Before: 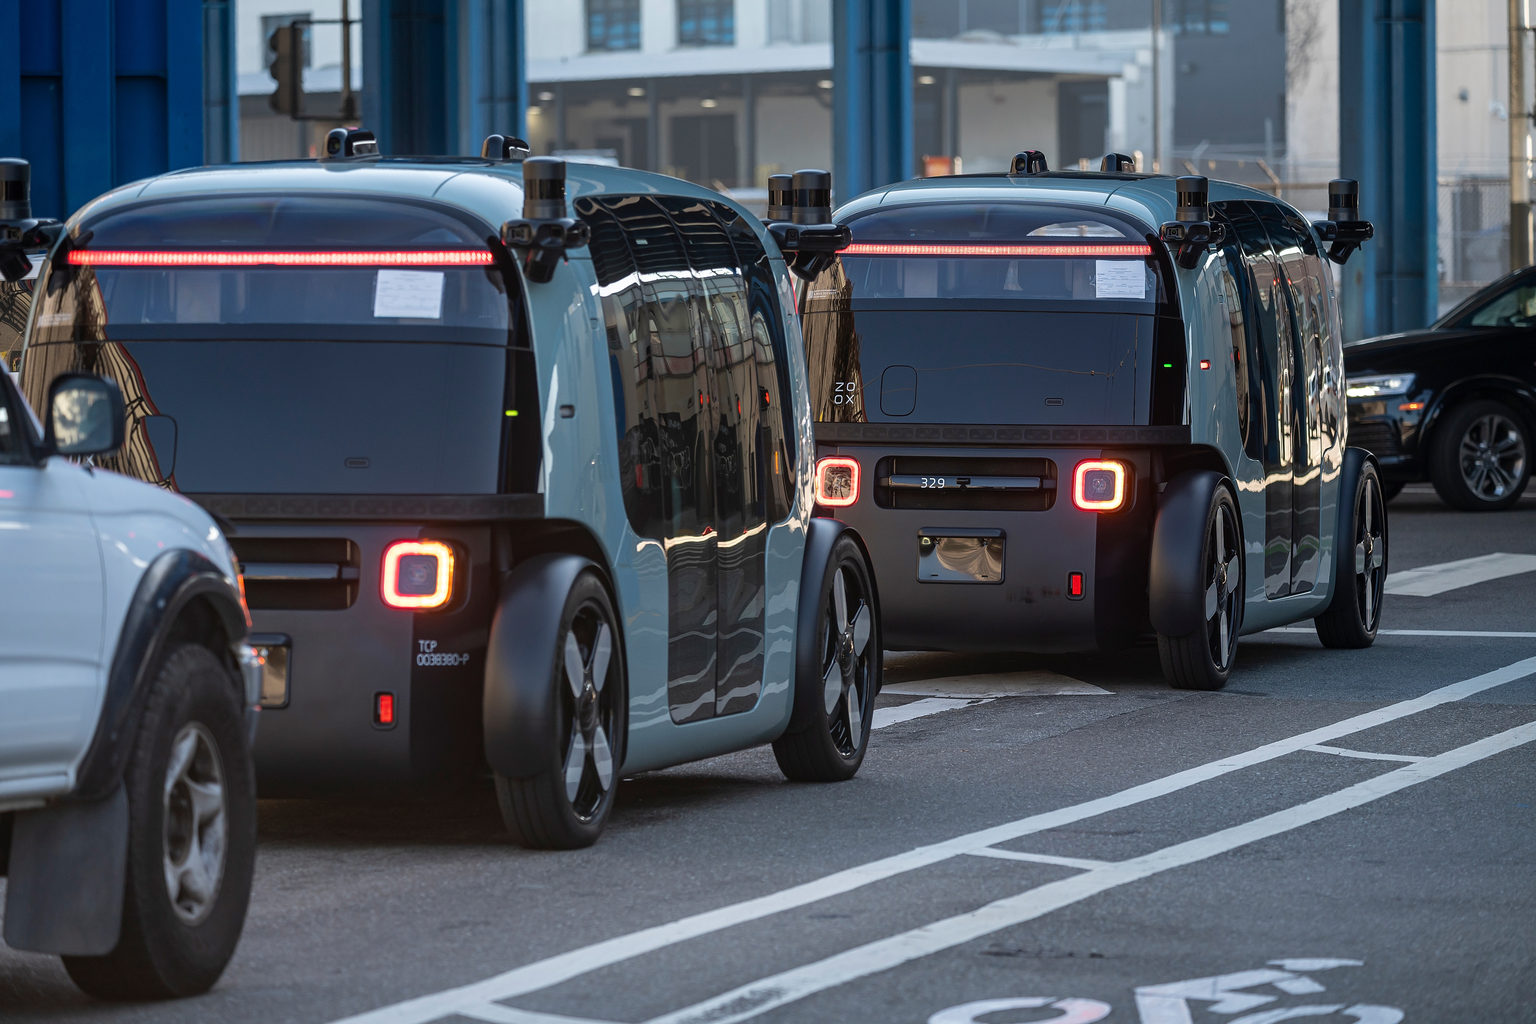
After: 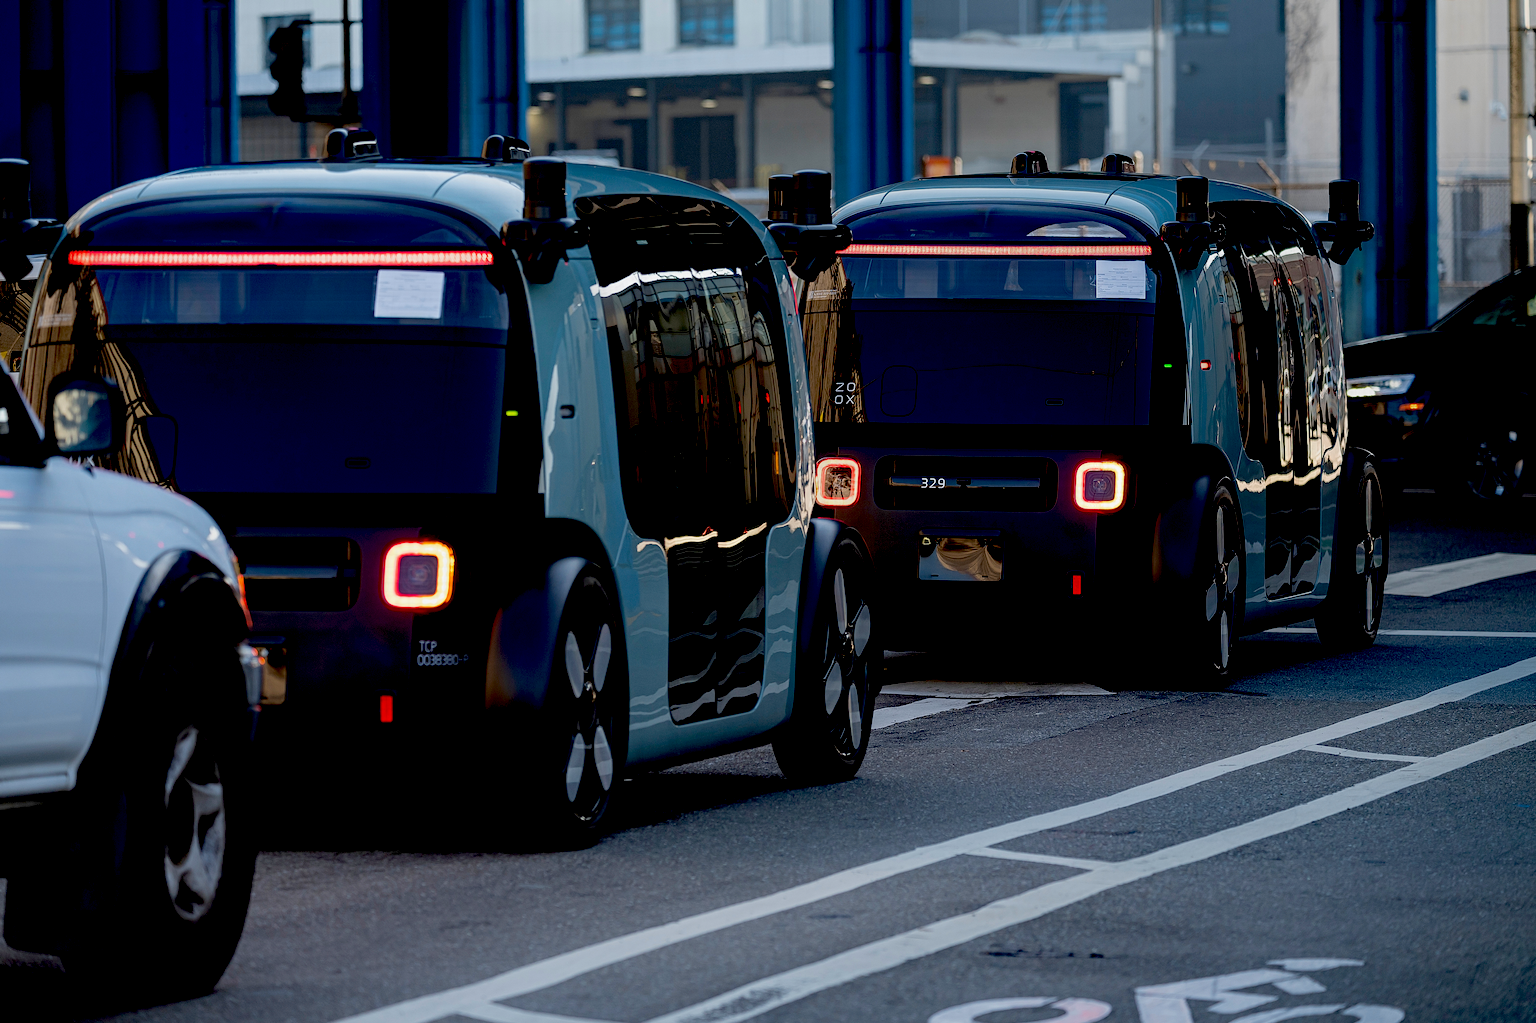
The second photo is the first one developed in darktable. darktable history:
exposure: black level correction 0.056, exposure -0.039 EV, compensate highlight preservation false
contrast equalizer: y [[0.439, 0.44, 0.442, 0.457, 0.493, 0.498], [0.5 ×6], [0.5 ×6], [0 ×6], [0 ×6]]
